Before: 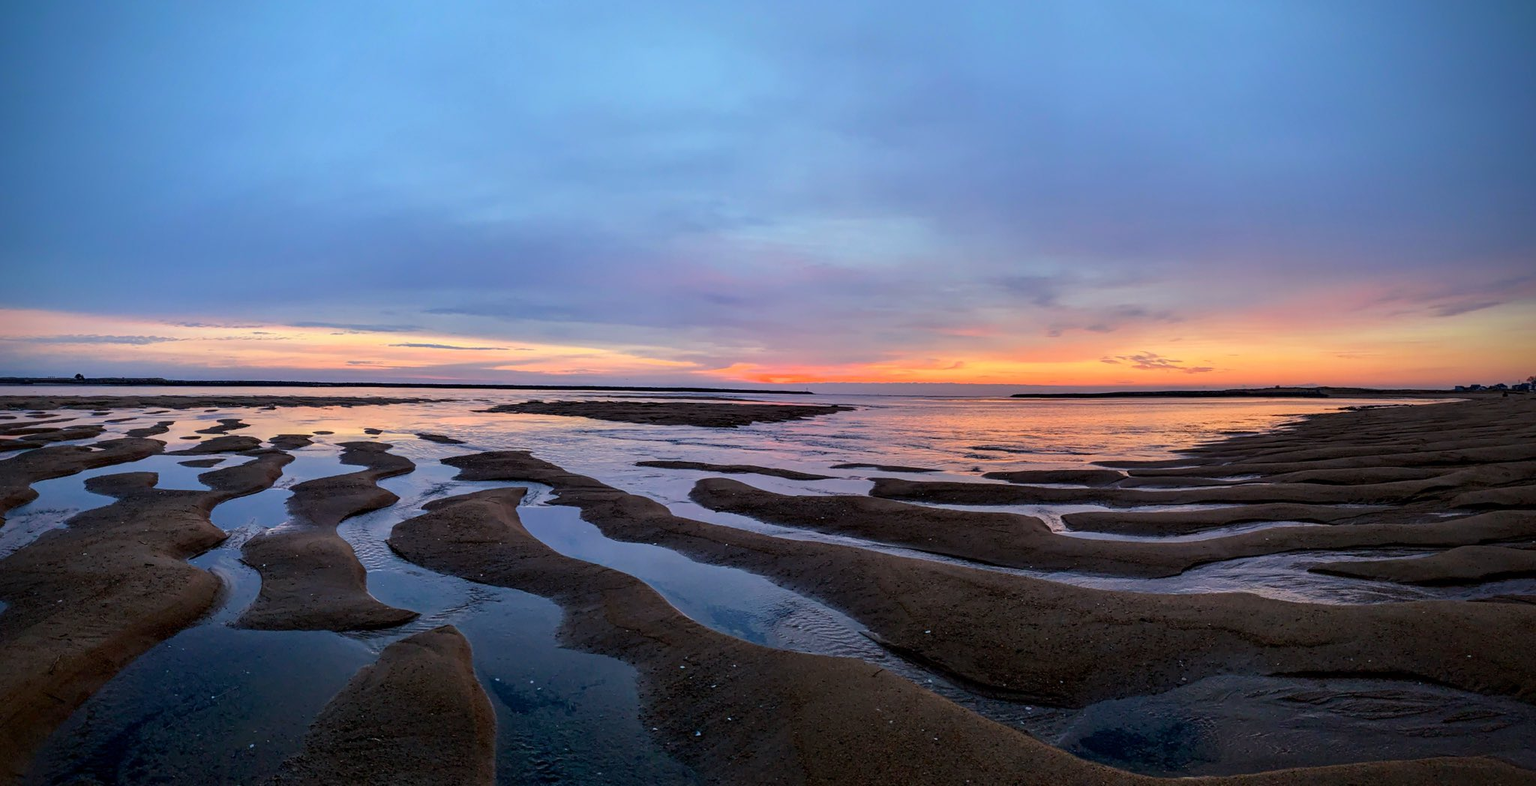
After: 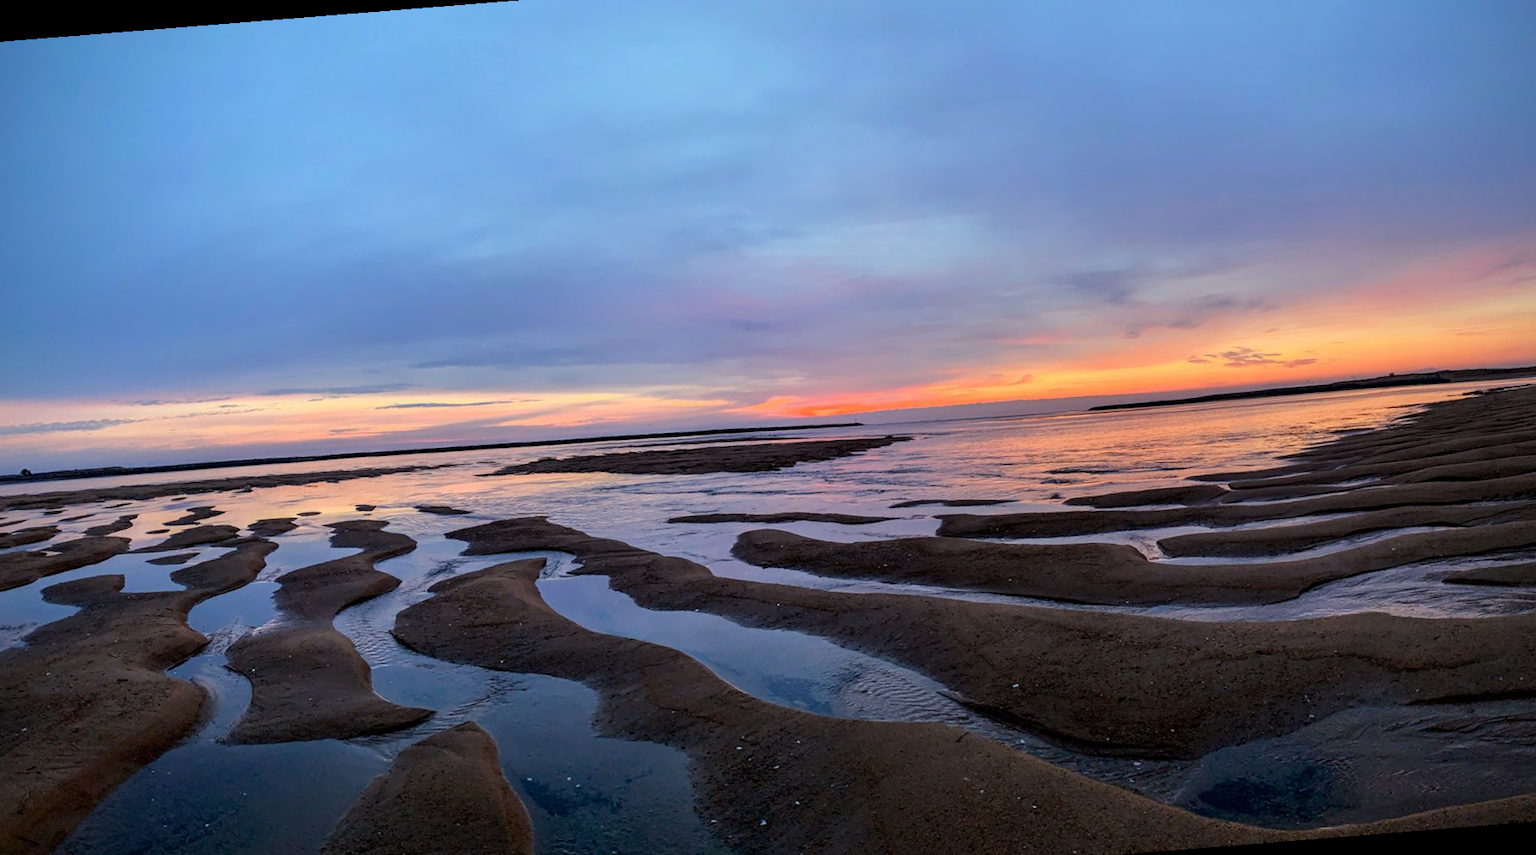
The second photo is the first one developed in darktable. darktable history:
rotate and perspective: rotation -4.57°, crop left 0.054, crop right 0.944, crop top 0.087, crop bottom 0.914
crop and rotate: right 5.167%
